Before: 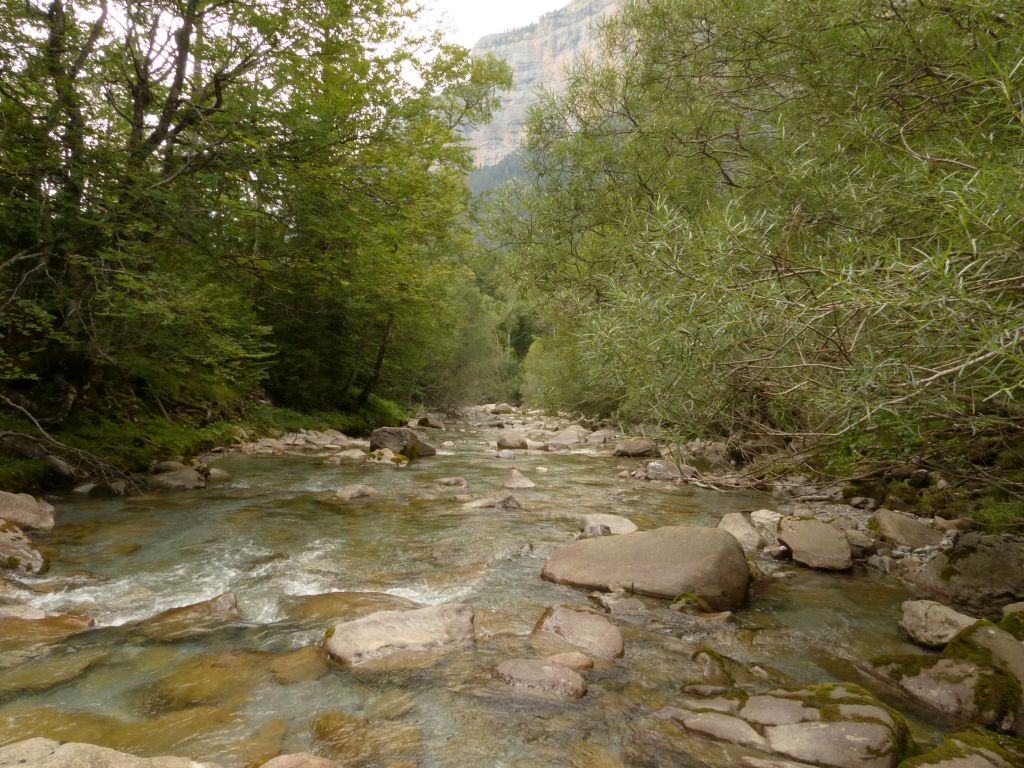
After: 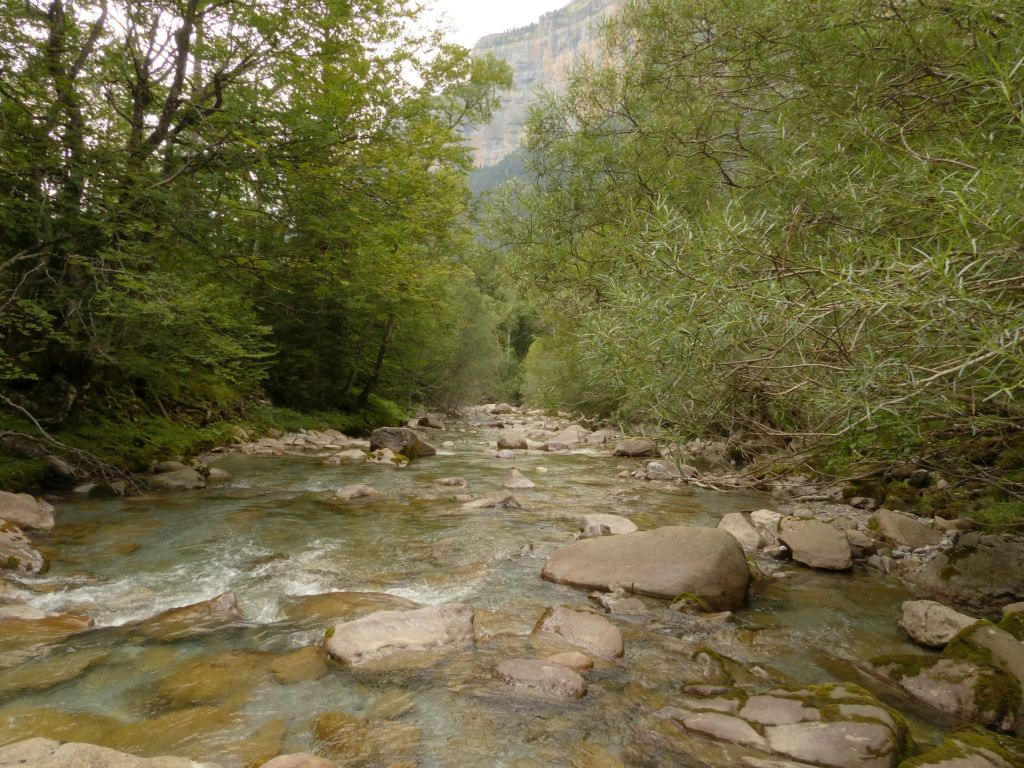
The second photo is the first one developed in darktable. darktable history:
shadows and highlights: shadows 29.92
